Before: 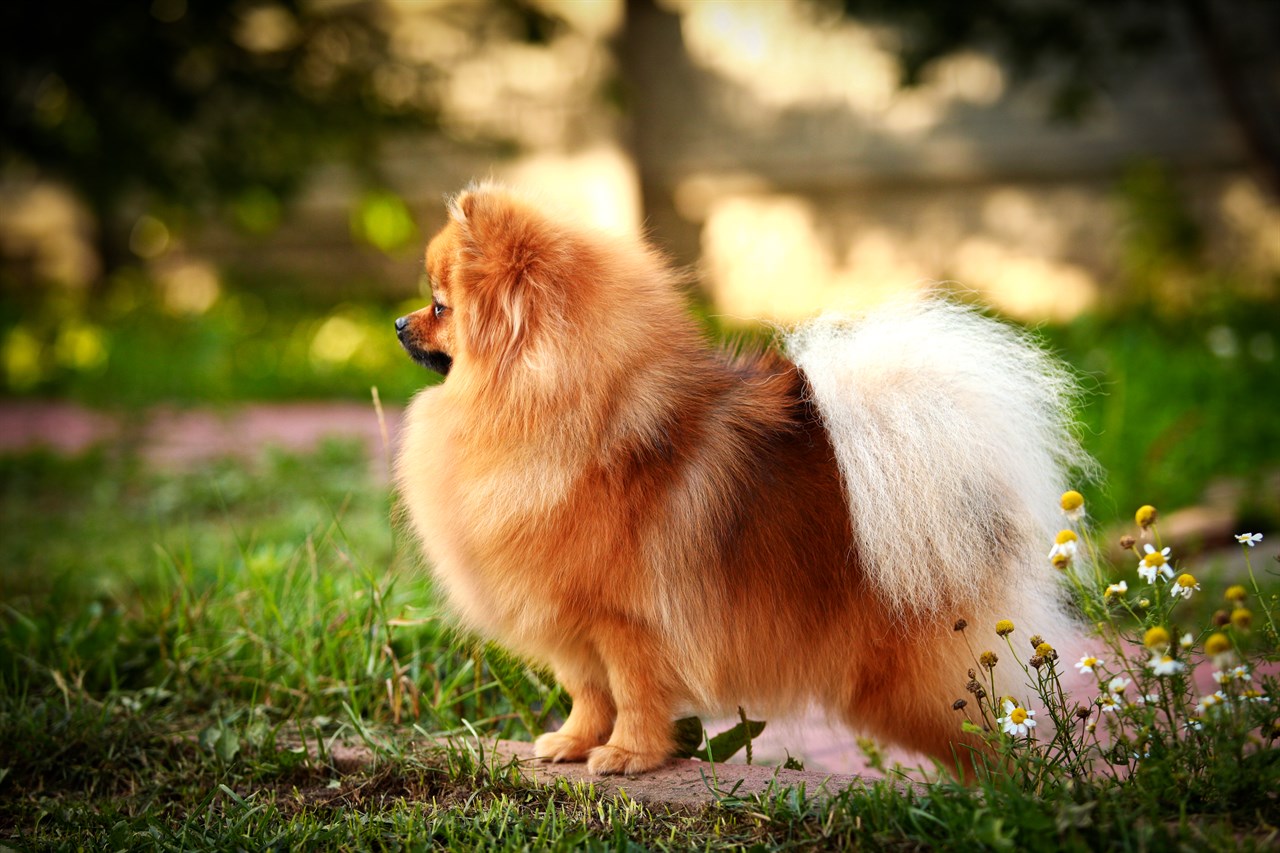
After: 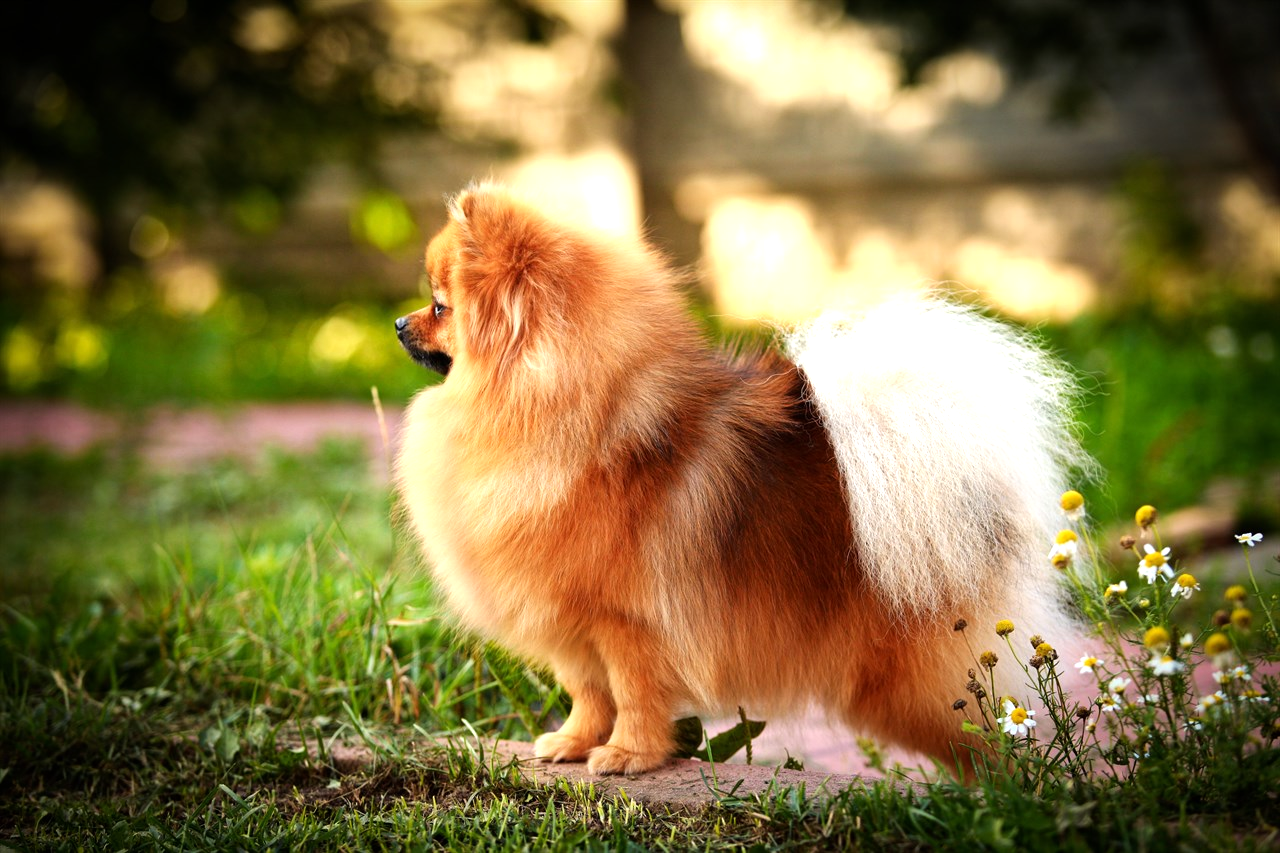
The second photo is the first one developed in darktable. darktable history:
tone equalizer: -8 EV -0.406 EV, -7 EV -0.42 EV, -6 EV -0.333 EV, -5 EV -0.22 EV, -3 EV 0.255 EV, -2 EV 0.309 EV, -1 EV 0.397 EV, +0 EV 0.425 EV, mask exposure compensation -0.487 EV
